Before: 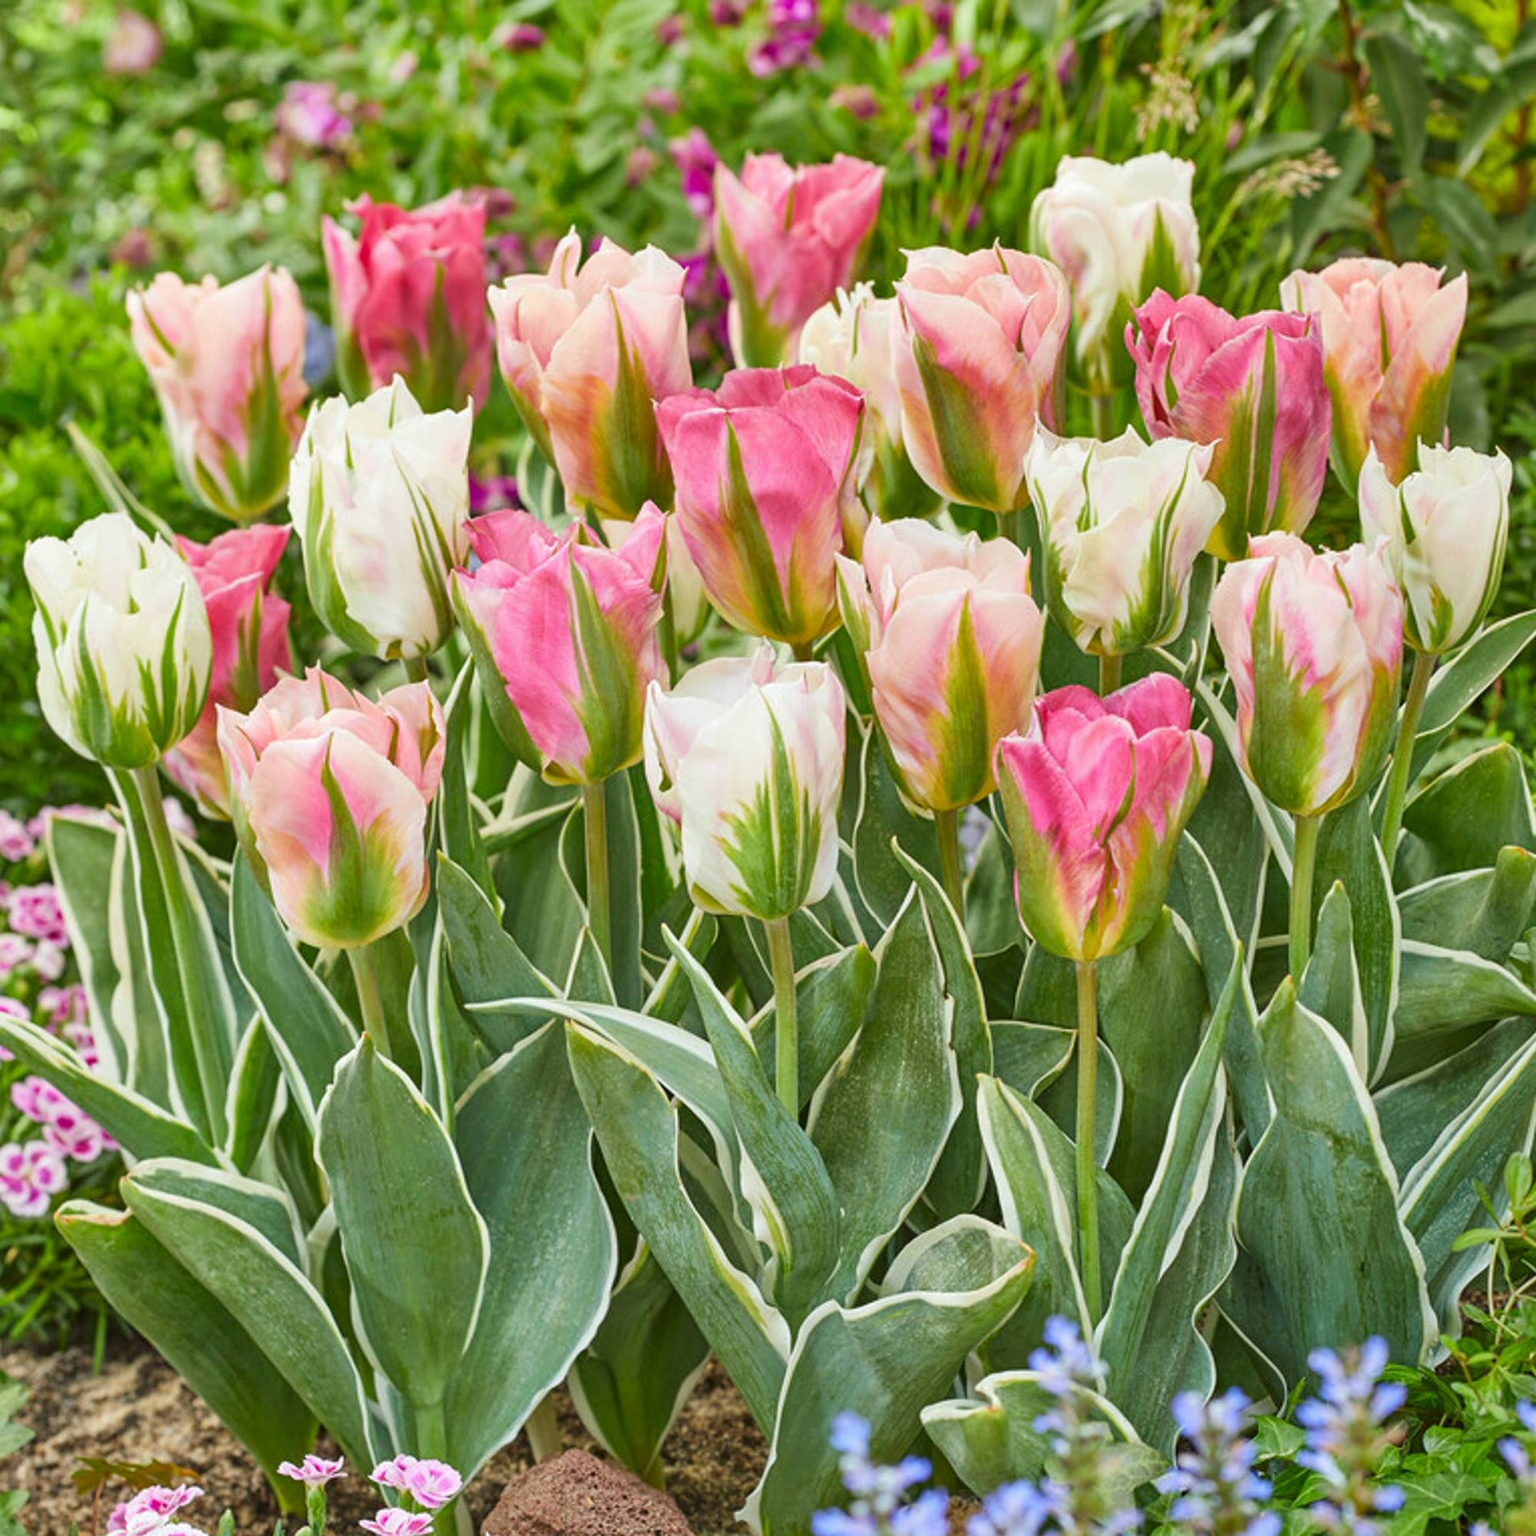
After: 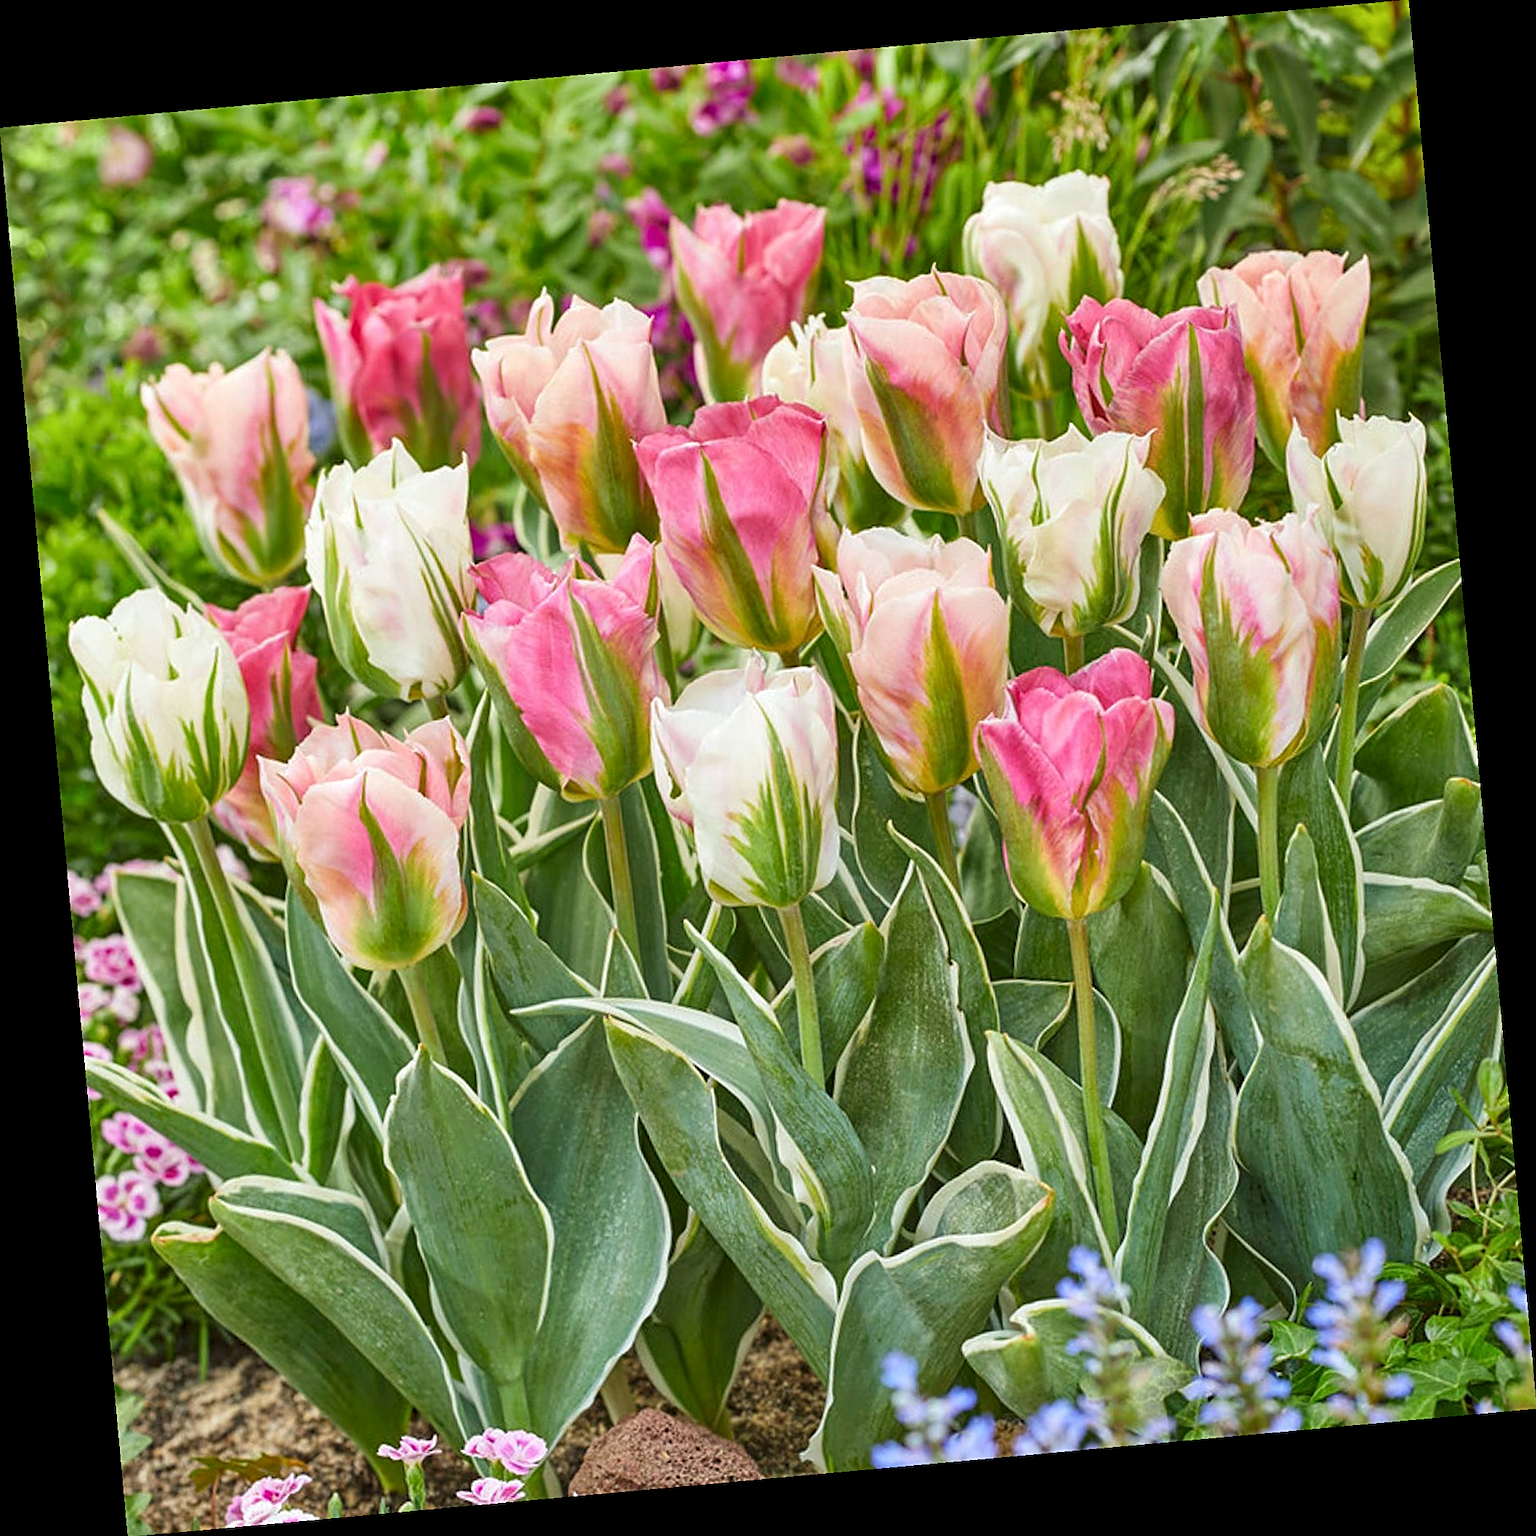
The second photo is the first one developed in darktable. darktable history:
rotate and perspective: rotation -5.2°, automatic cropping off
sharpen: on, module defaults
color zones: mix -62.47%
local contrast: highlights 100%, shadows 100%, detail 120%, midtone range 0.2
